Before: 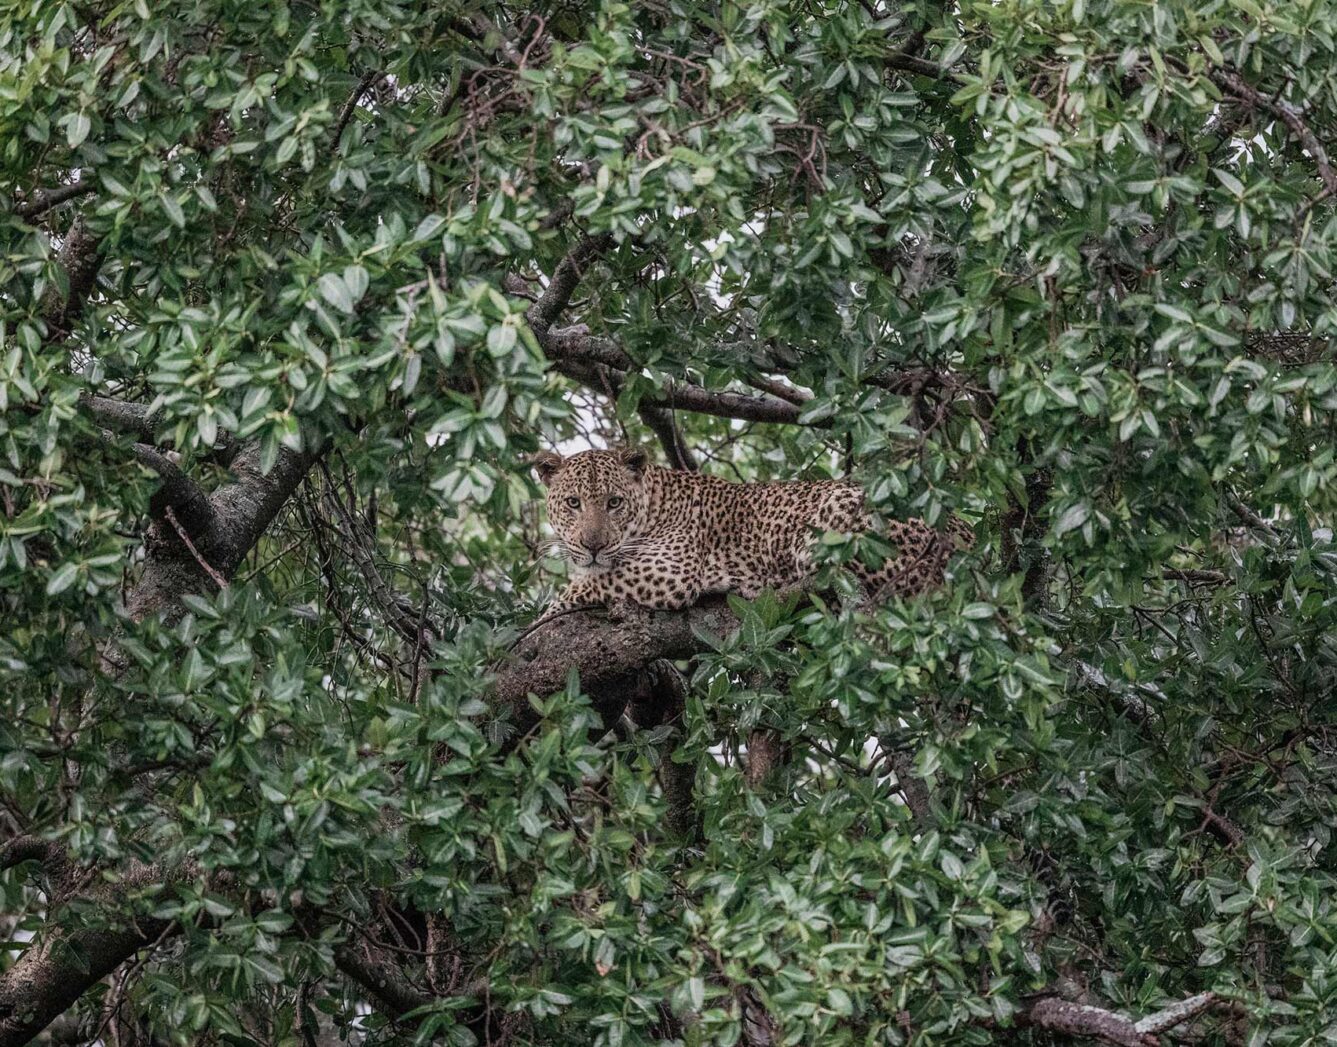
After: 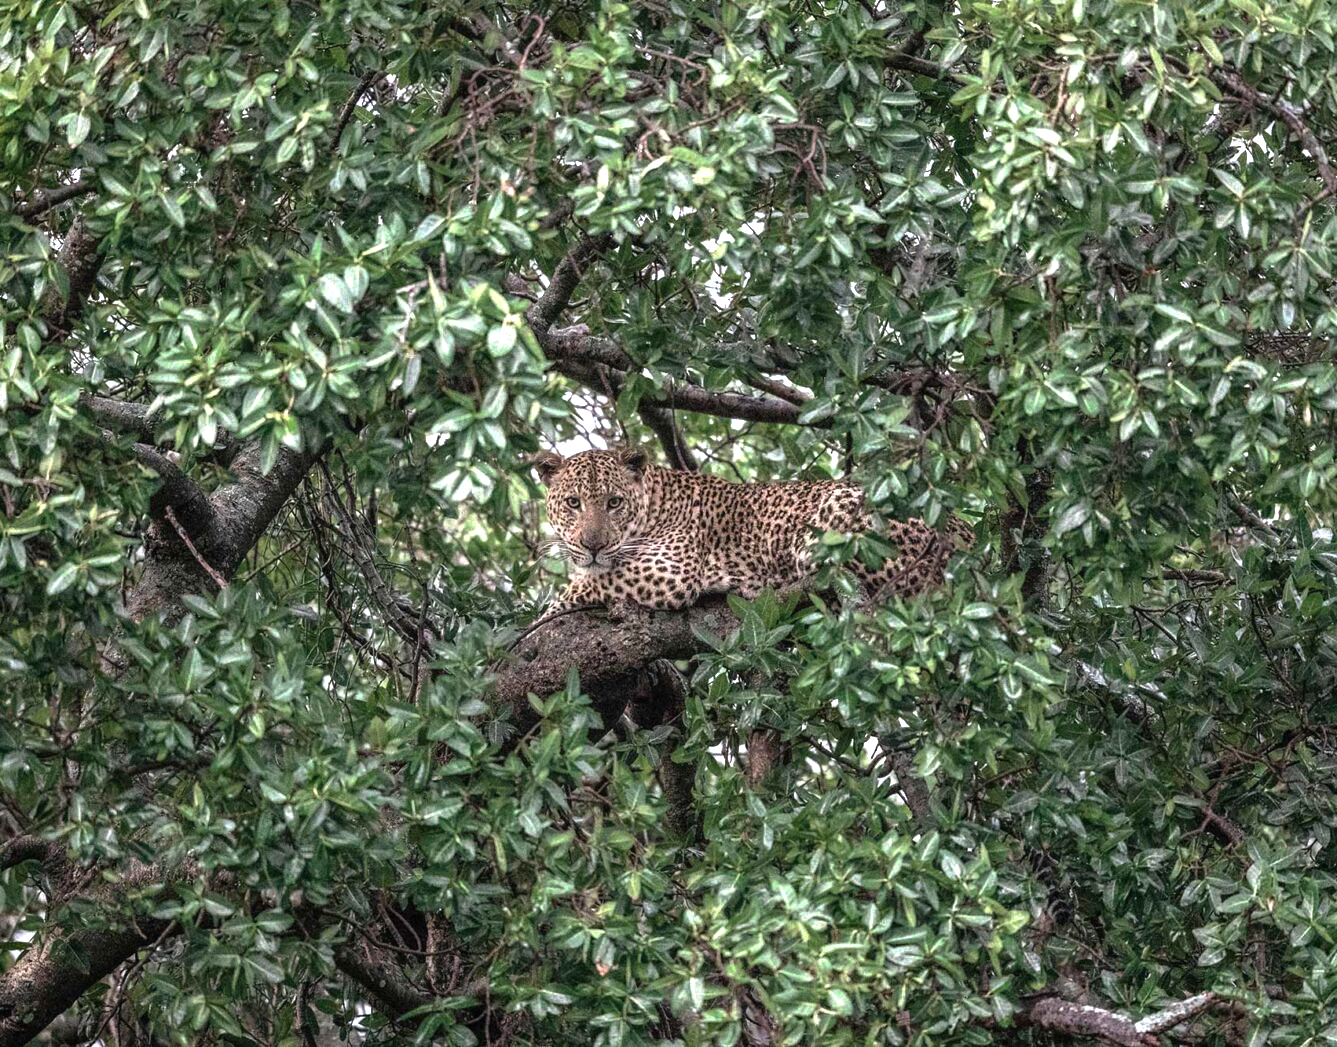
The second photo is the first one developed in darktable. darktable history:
base curve: curves: ch0 [(0, 0) (0.595, 0.418) (1, 1)], preserve colors none
exposure: black level correction 0, exposure 0.692 EV, compensate highlight preservation false
levels: black 0.035%, levels [0, 0.43, 0.859]
